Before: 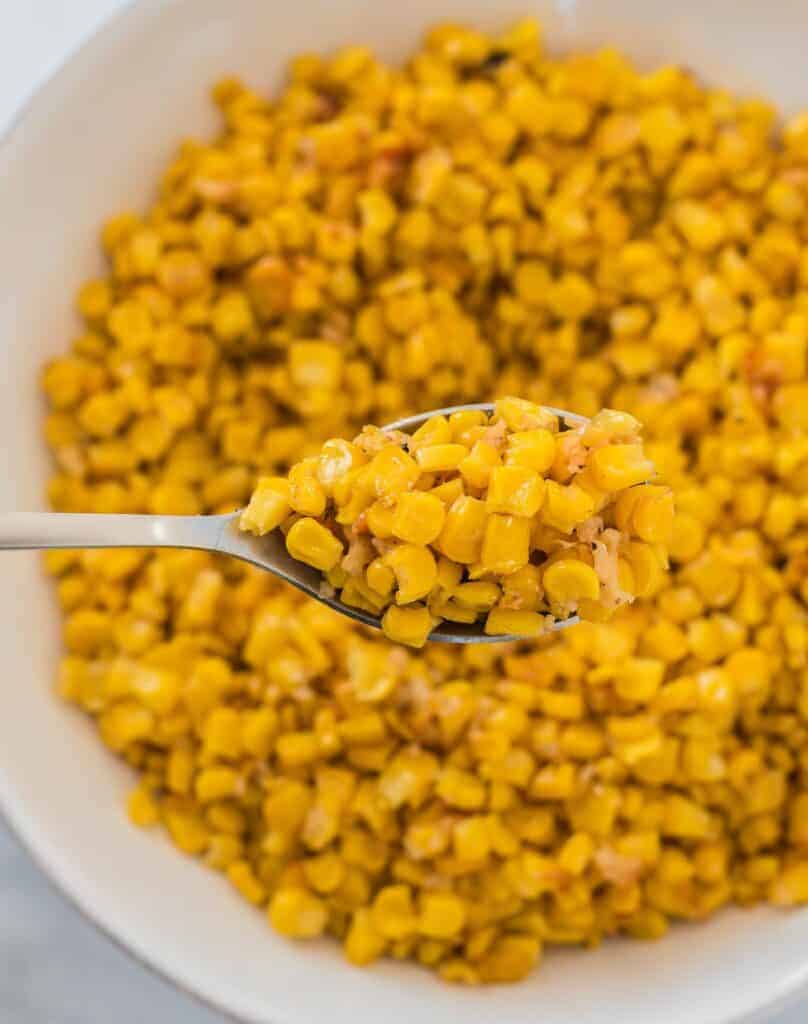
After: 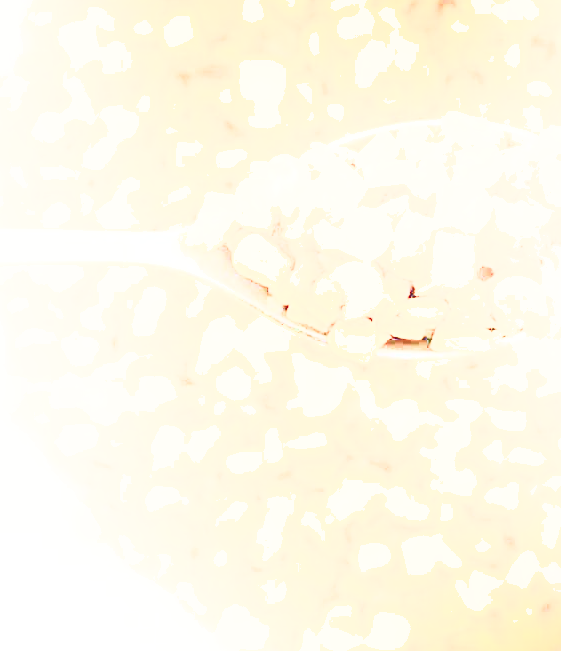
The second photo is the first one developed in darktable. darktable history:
crop: left 6.566%, top 27.819%, right 23.881%, bottom 8.572%
exposure: black level correction 0, exposure 1.438 EV, compensate highlight preservation false
tone curve: curves: ch0 [(0, 0.023) (0.137, 0.069) (0.249, 0.163) (0.487, 0.491) (0.778, 0.858) (0.896, 0.94) (1, 0.988)]; ch1 [(0, 0) (0.396, 0.369) (0.483, 0.459) (0.498, 0.5) (0.515, 0.517) (0.562, 0.6) (0.611, 0.667) (0.692, 0.744) (0.798, 0.863) (1, 1)]; ch2 [(0, 0) (0.426, 0.398) (0.483, 0.481) (0.503, 0.503) (0.526, 0.527) (0.549, 0.59) (0.62, 0.666) (0.705, 0.755) (0.985, 0.966)], color space Lab, independent channels, preserve colors none
shadows and highlights: shadows -21.51, highlights 99.31, highlights color adjustment 31.84%, soften with gaussian
